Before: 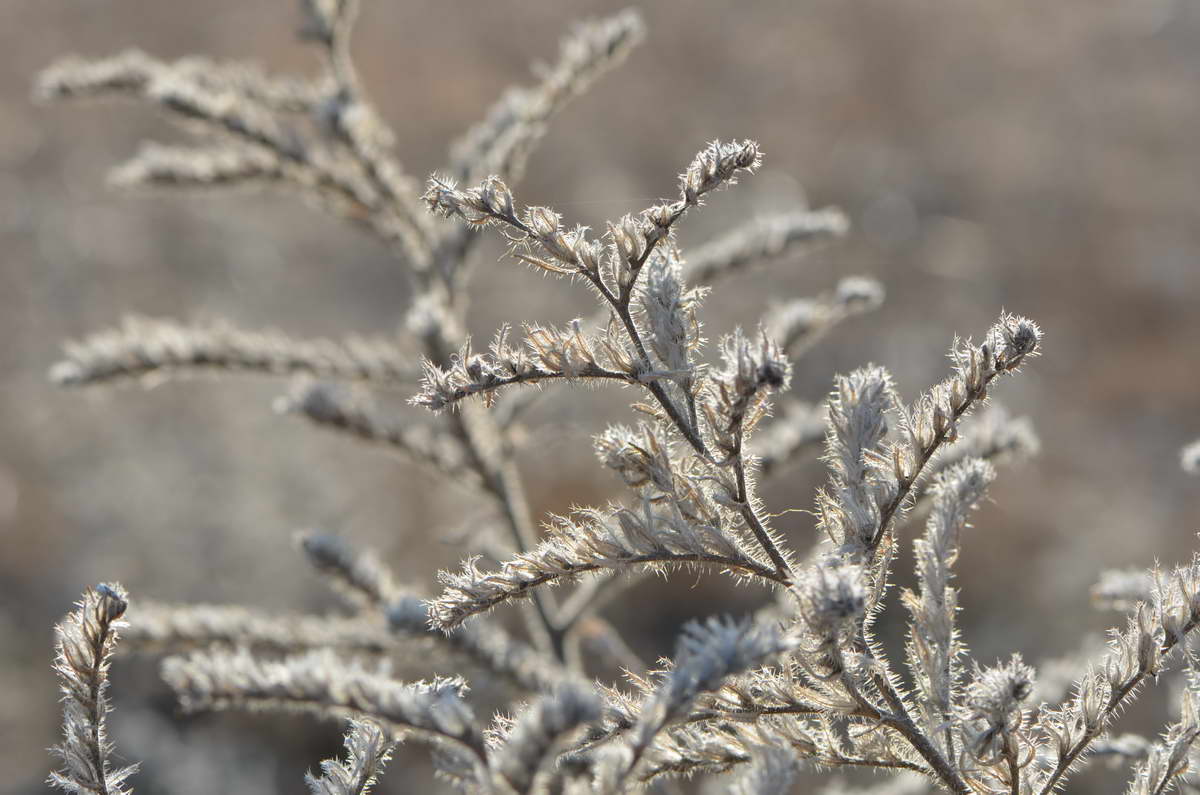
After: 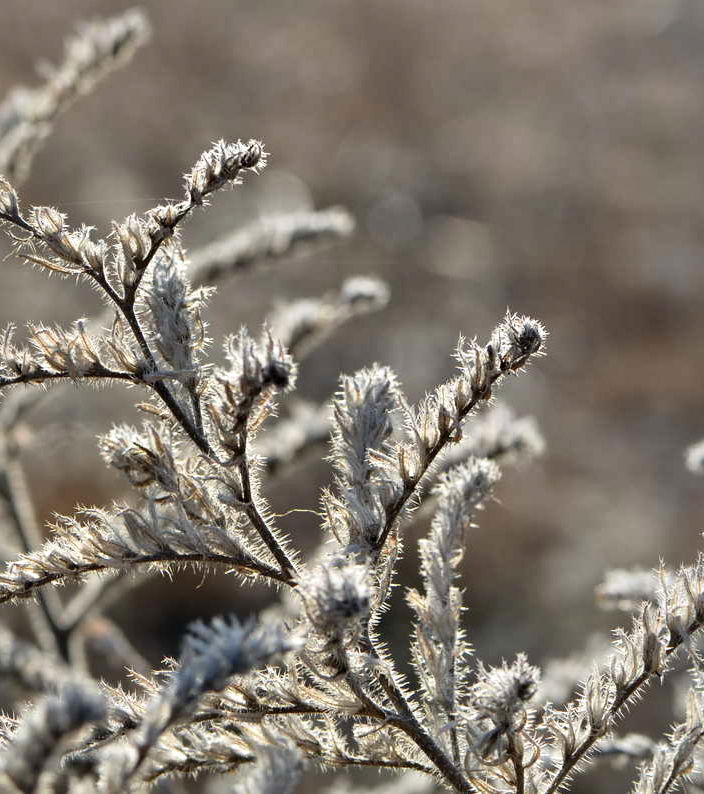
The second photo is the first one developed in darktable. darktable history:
local contrast: mode bilateral grid, contrast 49, coarseness 49, detail 150%, midtone range 0.2
tone curve: curves: ch0 [(0, 0) (0.003, 0.001) (0.011, 0.004) (0.025, 0.011) (0.044, 0.021) (0.069, 0.028) (0.1, 0.036) (0.136, 0.051) (0.177, 0.085) (0.224, 0.127) (0.277, 0.193) (0.335, 0.266) (0.399, 0.338) (0.468, 0.419) (0.543, 0.504) (0.623, 0.593) (0.709, 0.689) (0.801, 0.784) (0.898, 0.888) (1, 1)], preserve colors none
exposure: compensate exposure bias true, compensate highlight preservation false
crop: left 41.309%
